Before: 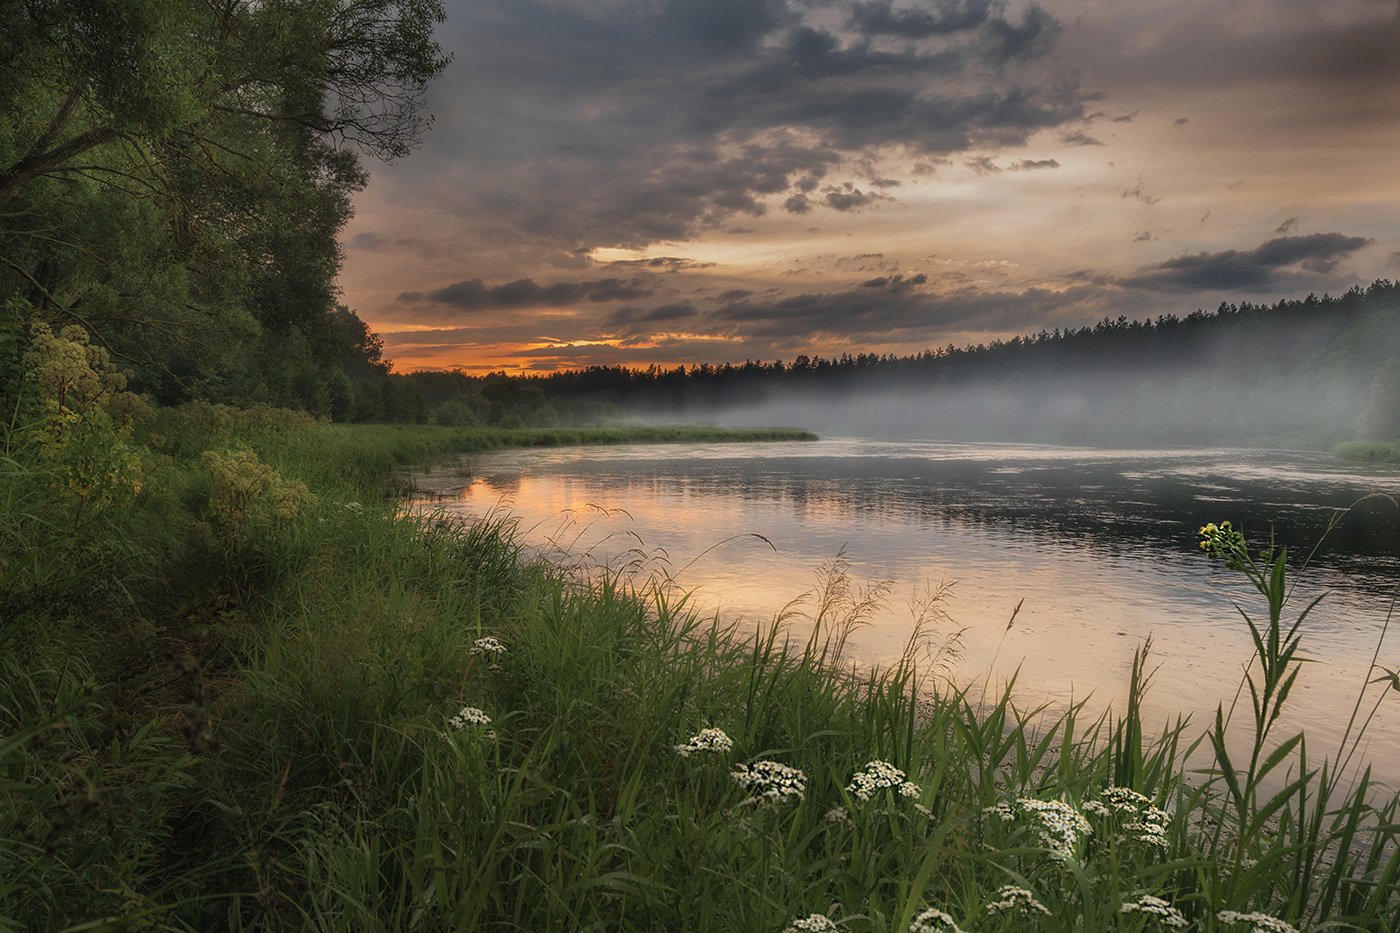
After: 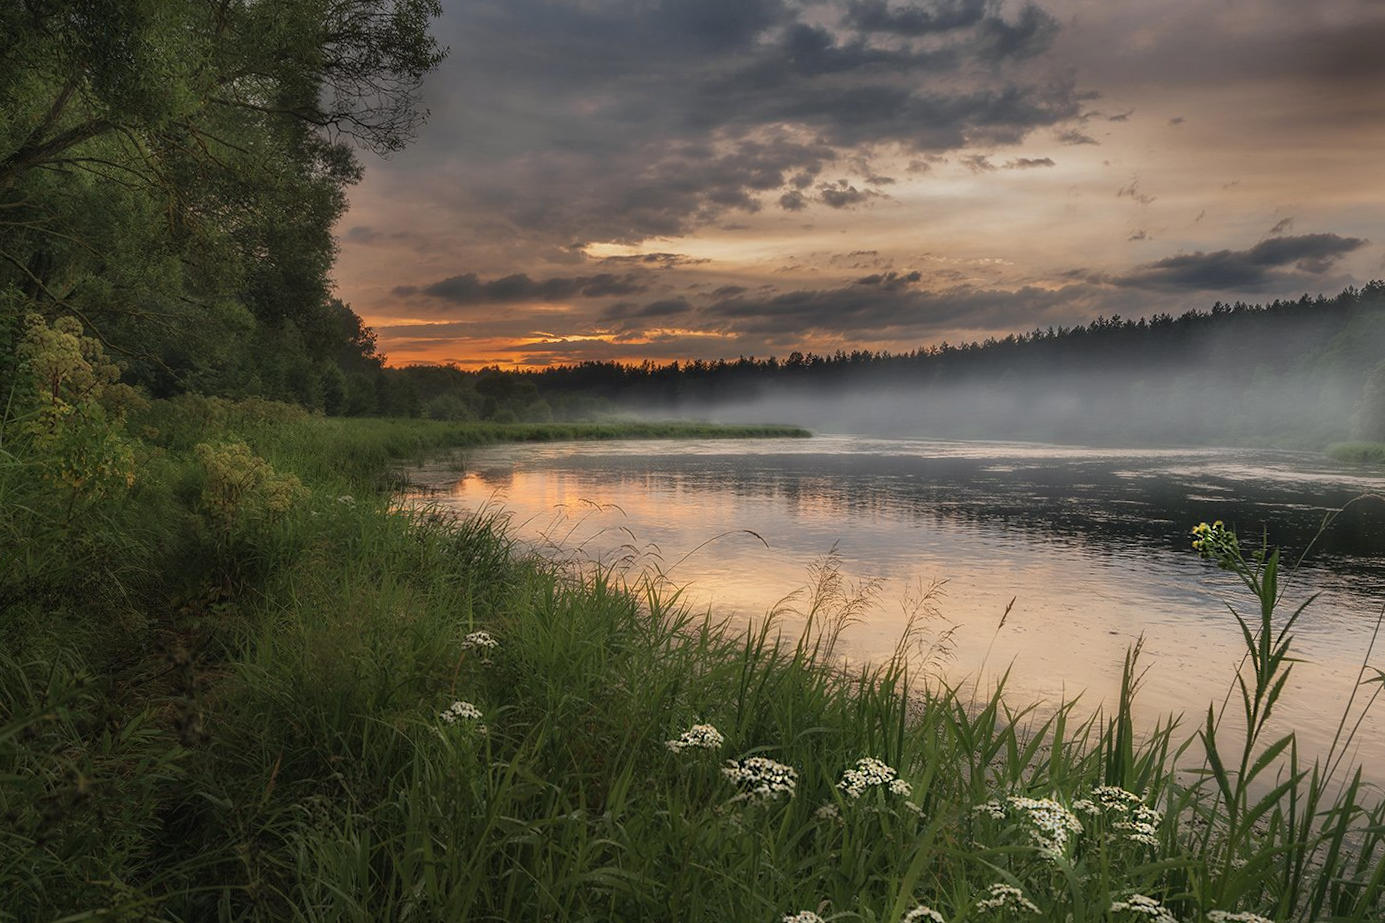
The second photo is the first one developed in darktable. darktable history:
crop and rotate: angle -0.411°
